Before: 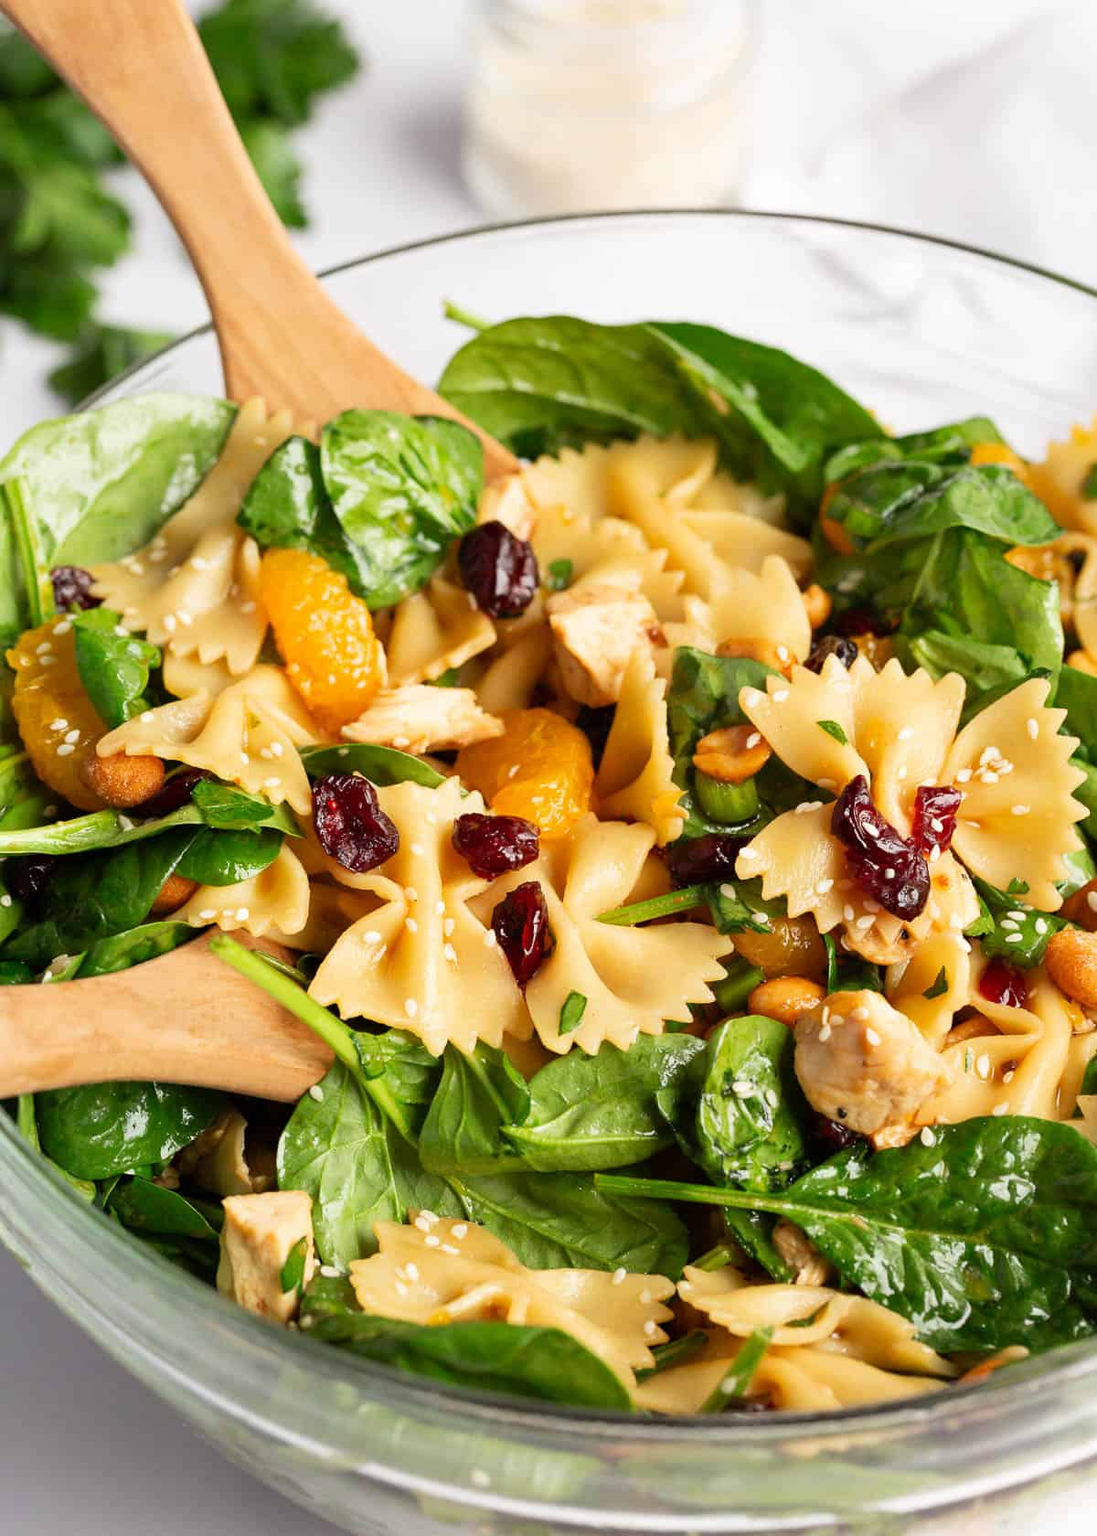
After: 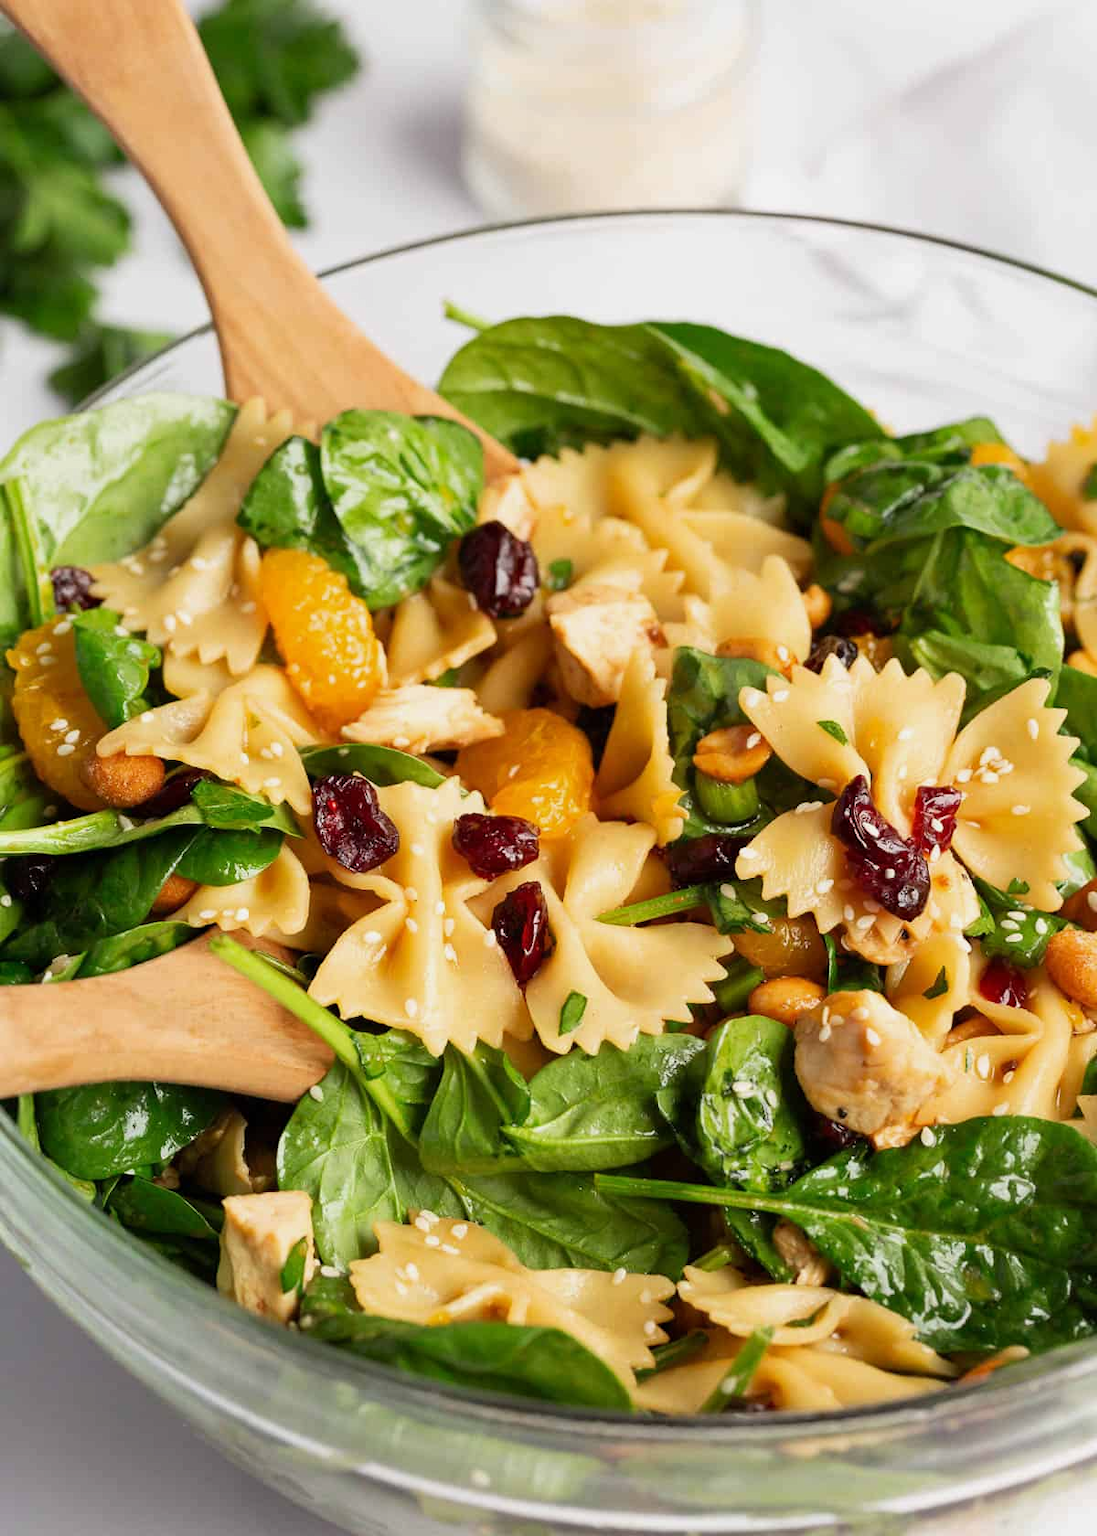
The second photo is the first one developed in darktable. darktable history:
exposure: exposure -0.149 EV, compensate exposure bias true, compensate highlight preservation false
